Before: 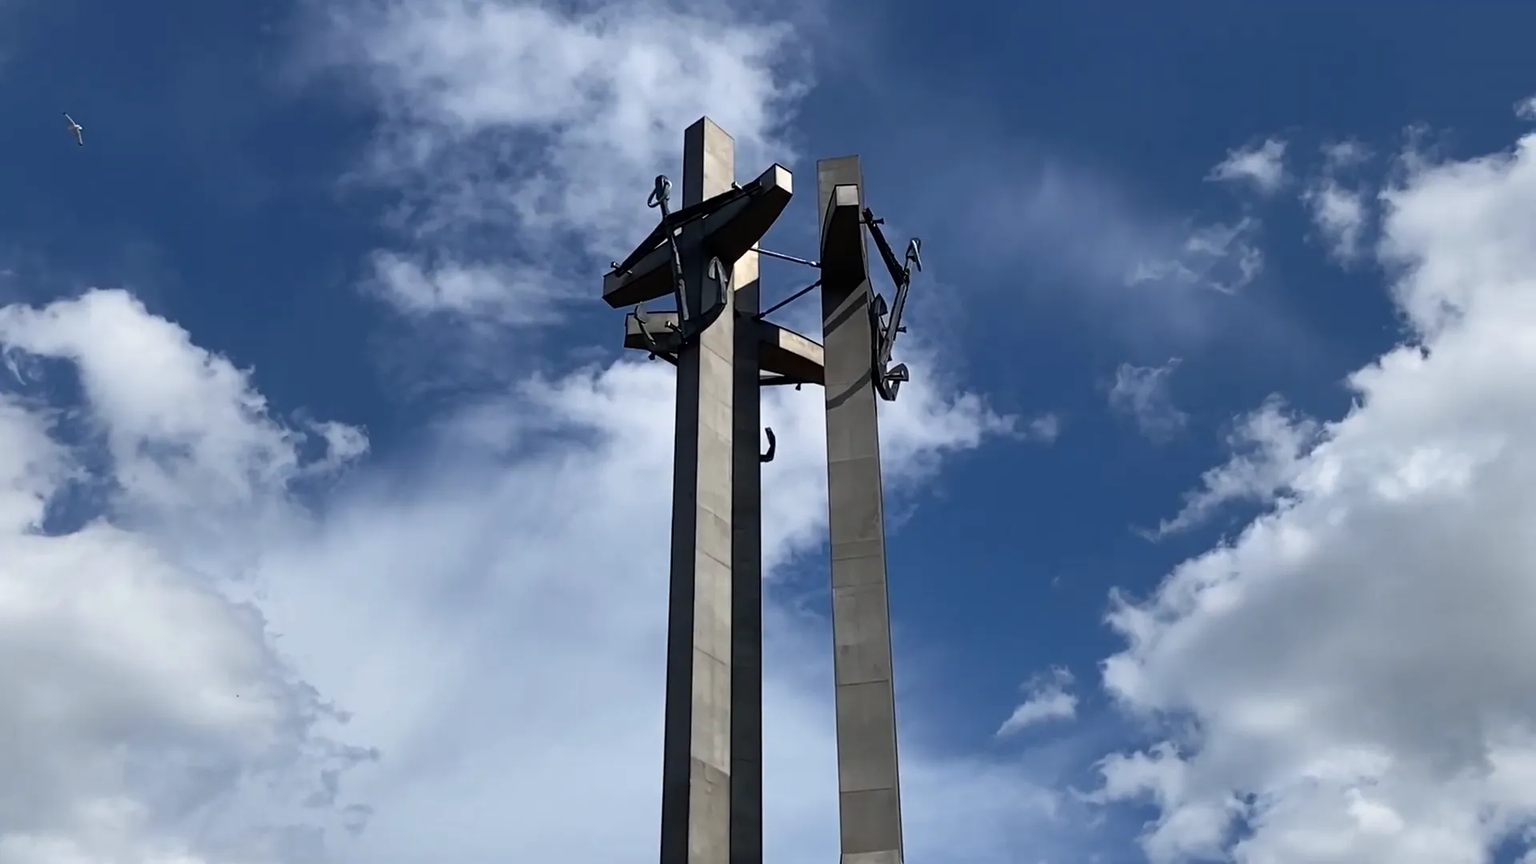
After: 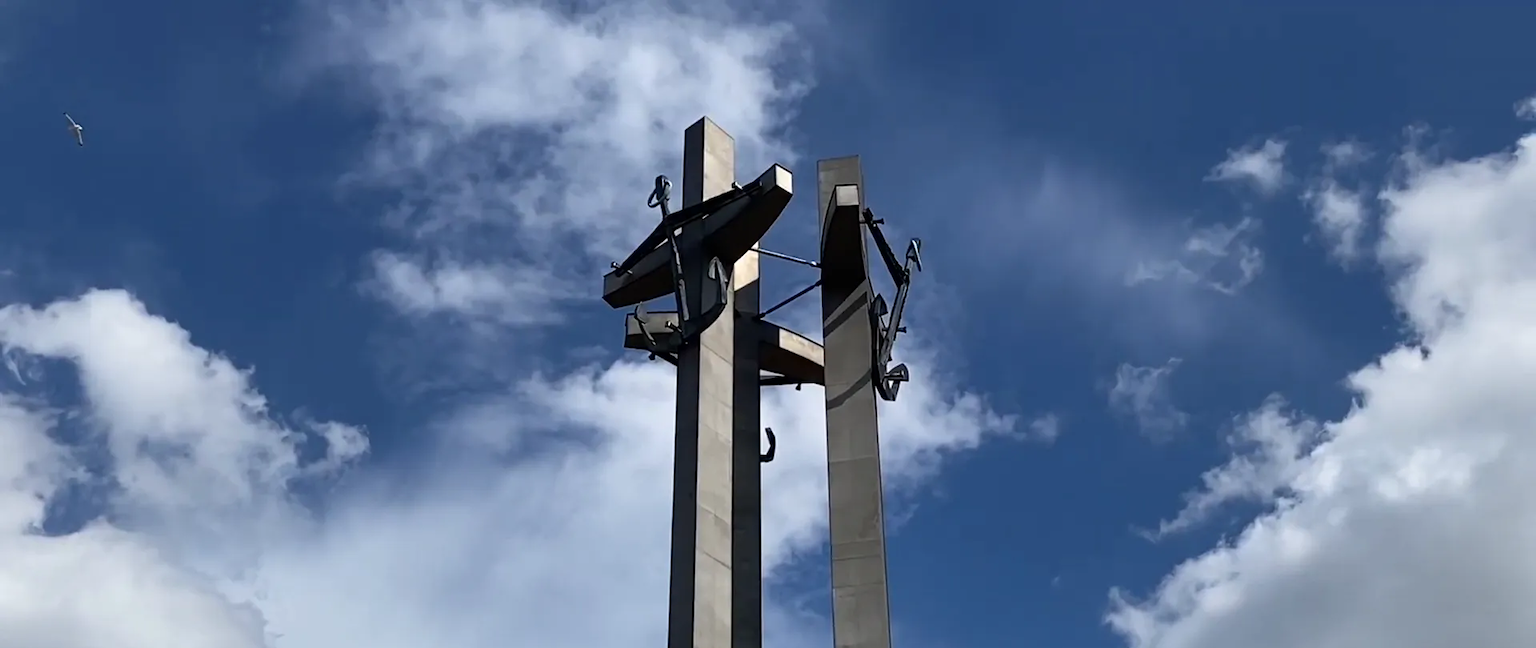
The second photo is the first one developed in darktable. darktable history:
color calibration: illuminant same as pipeline (D50), adaptation XYZ, x 0.346, y 0.359, temperature 5015.29 K
crop: bottom 24.869%
